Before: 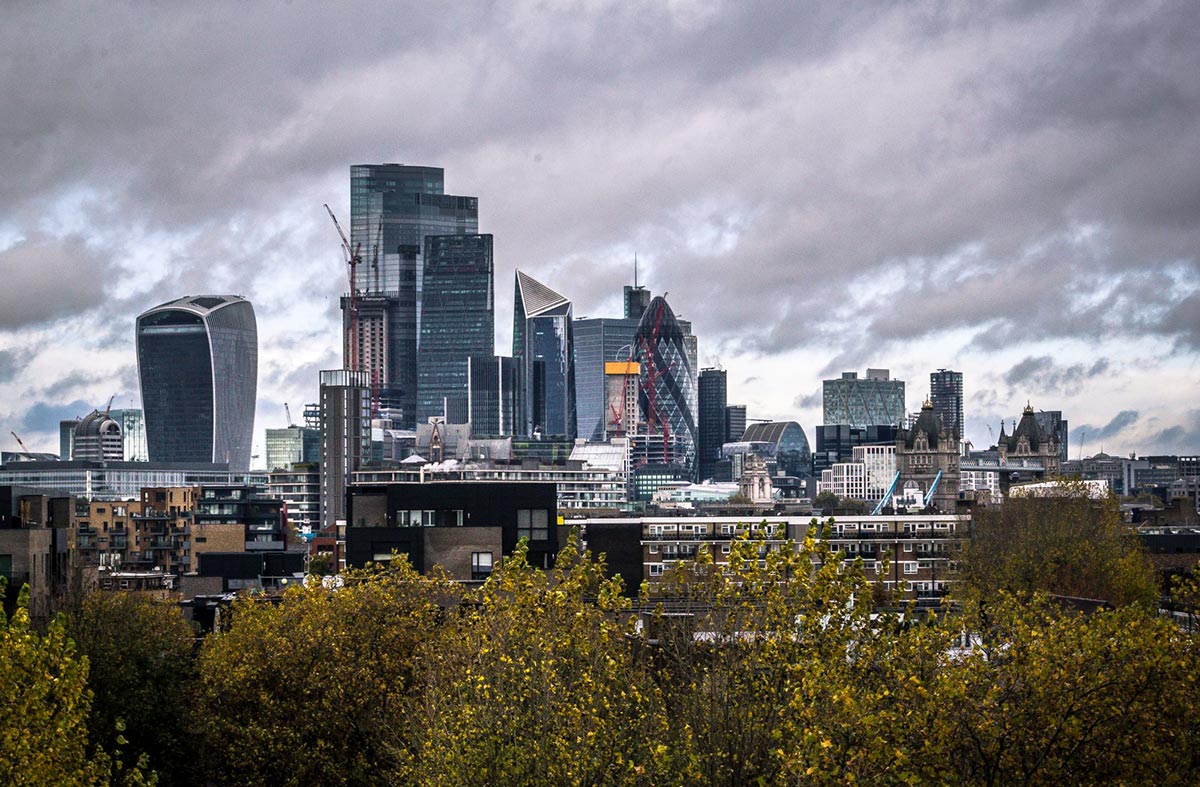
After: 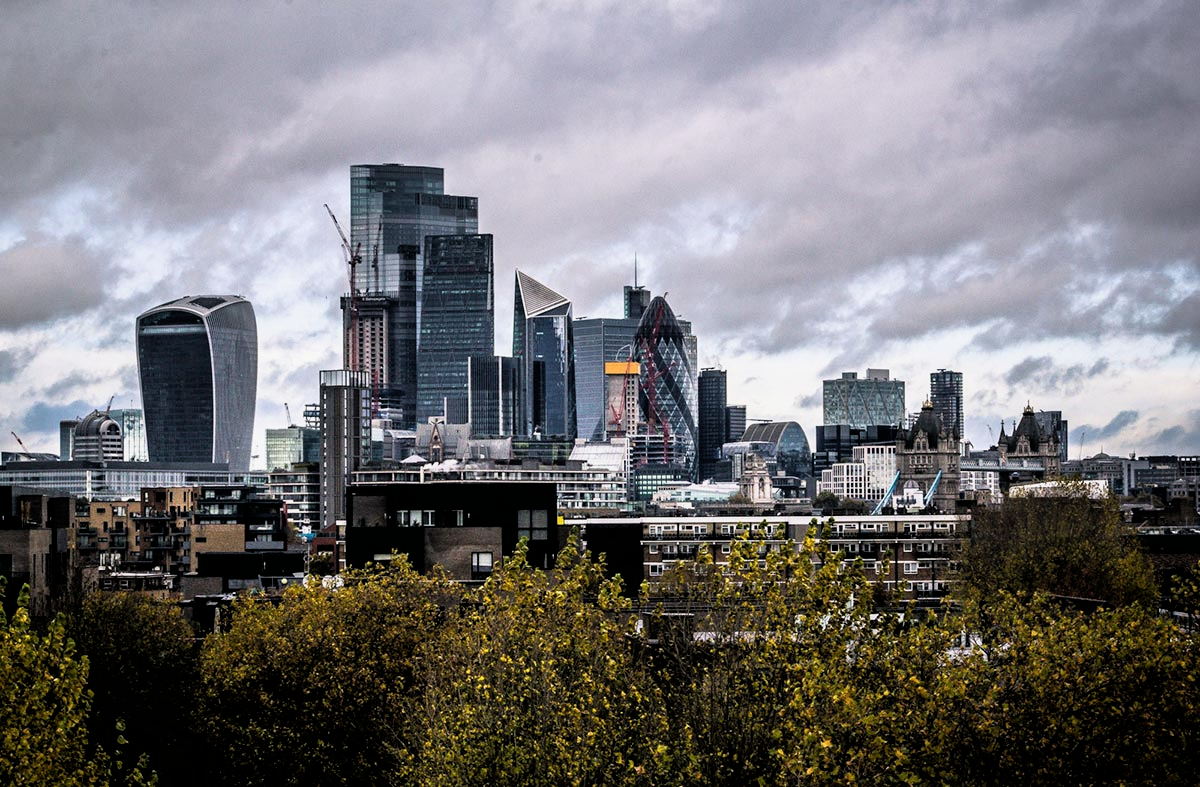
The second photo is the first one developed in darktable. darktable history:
filmic rgb: black relative exposure -4.94 EV, white relative exposure 2.84 EV, hardness 3.72
